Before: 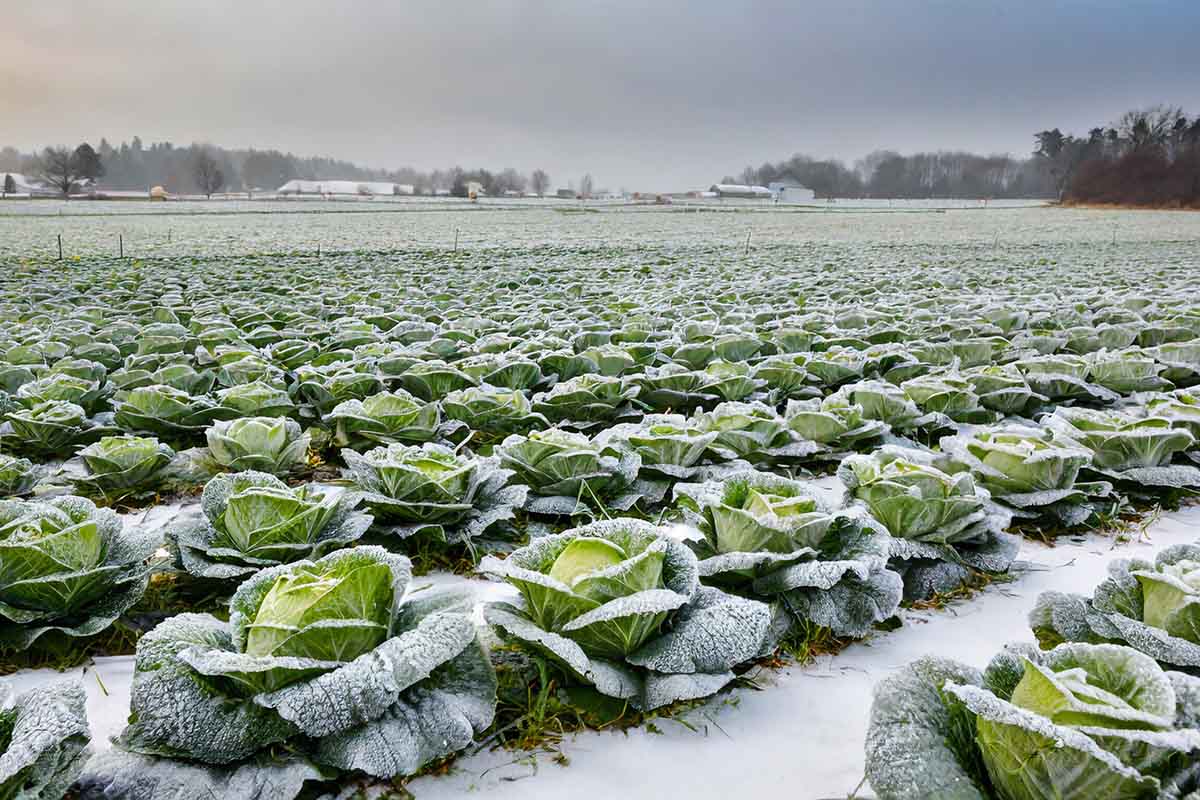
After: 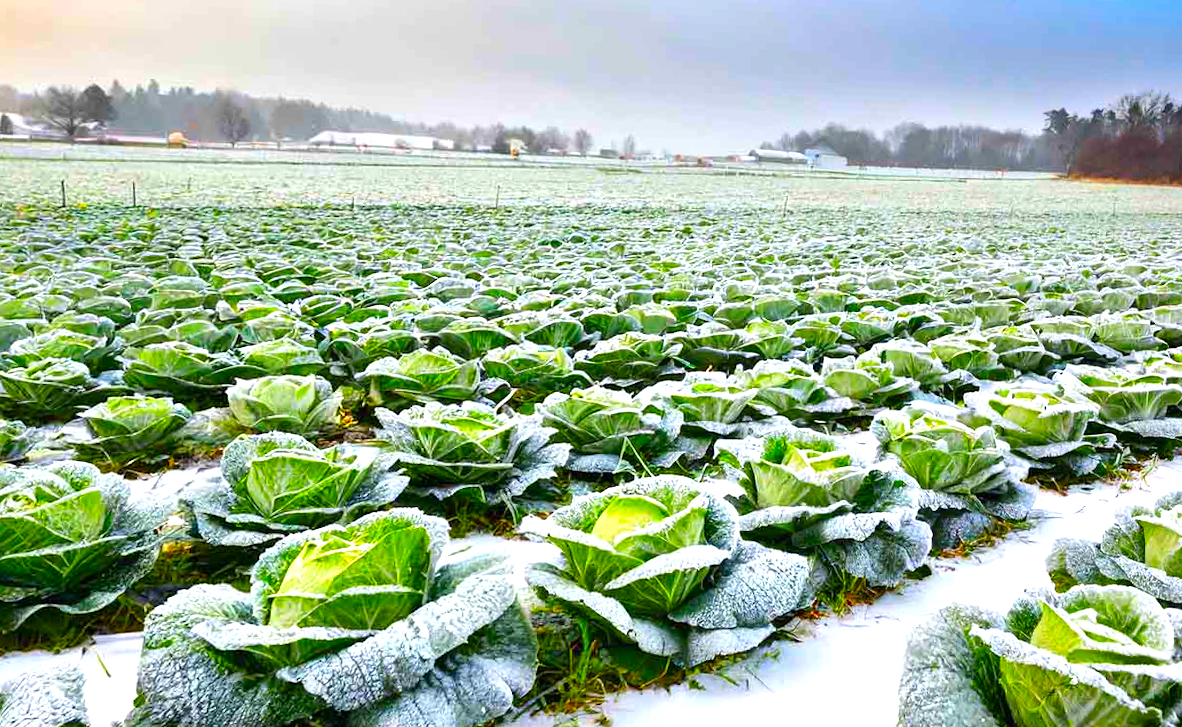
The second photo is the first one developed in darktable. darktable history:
color correction: saturation 1.8
rotate and perspective: rotation -0.013°, lens shift (vertical) -0.027, lens shift (horizontal) 0.178, crop left 0.016, crop right 0.989, crop top 0.082, crop bottom 0.918
exposure: black level correction 0, exposure 0.7 EV, compensate exposure bias true, compensate highlight preservation false
